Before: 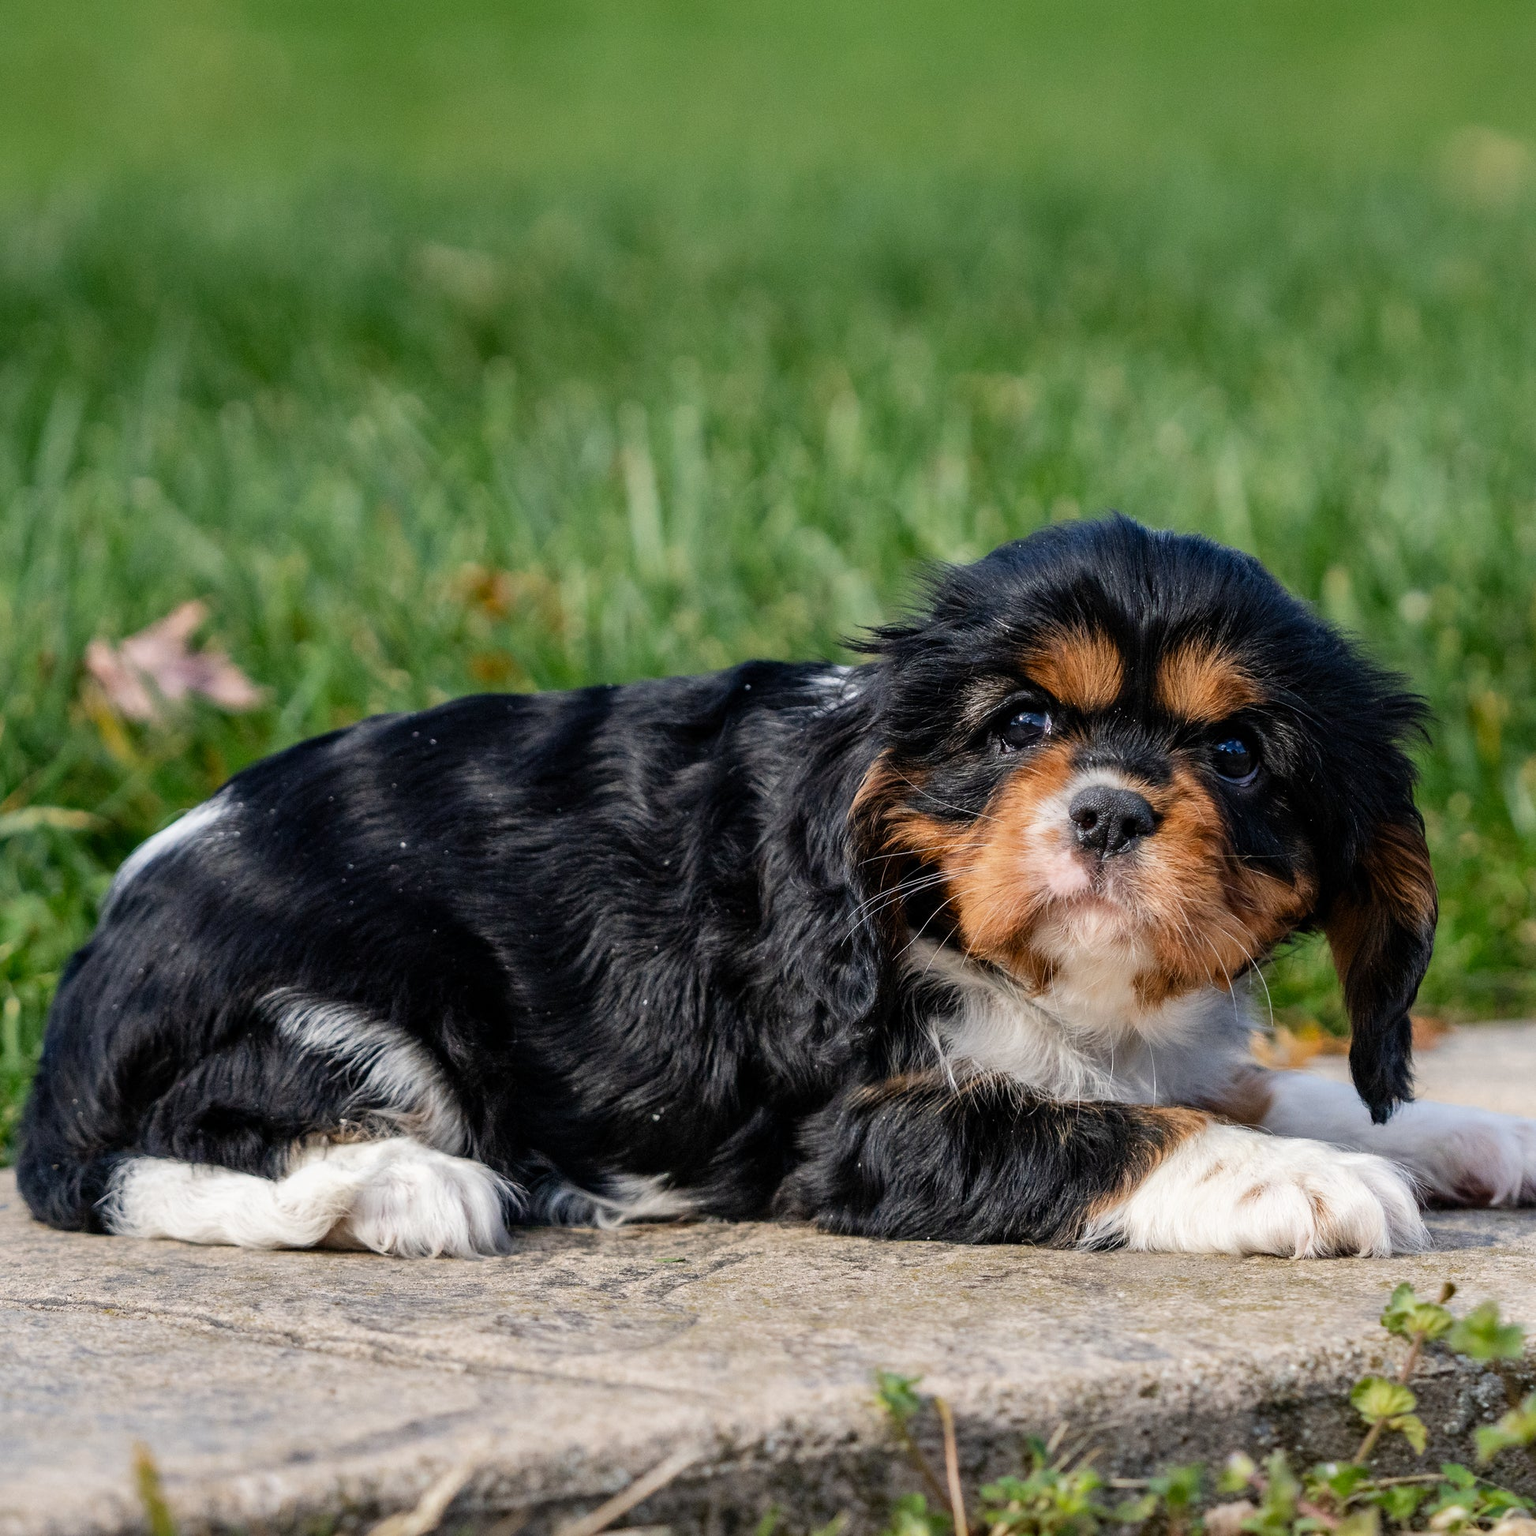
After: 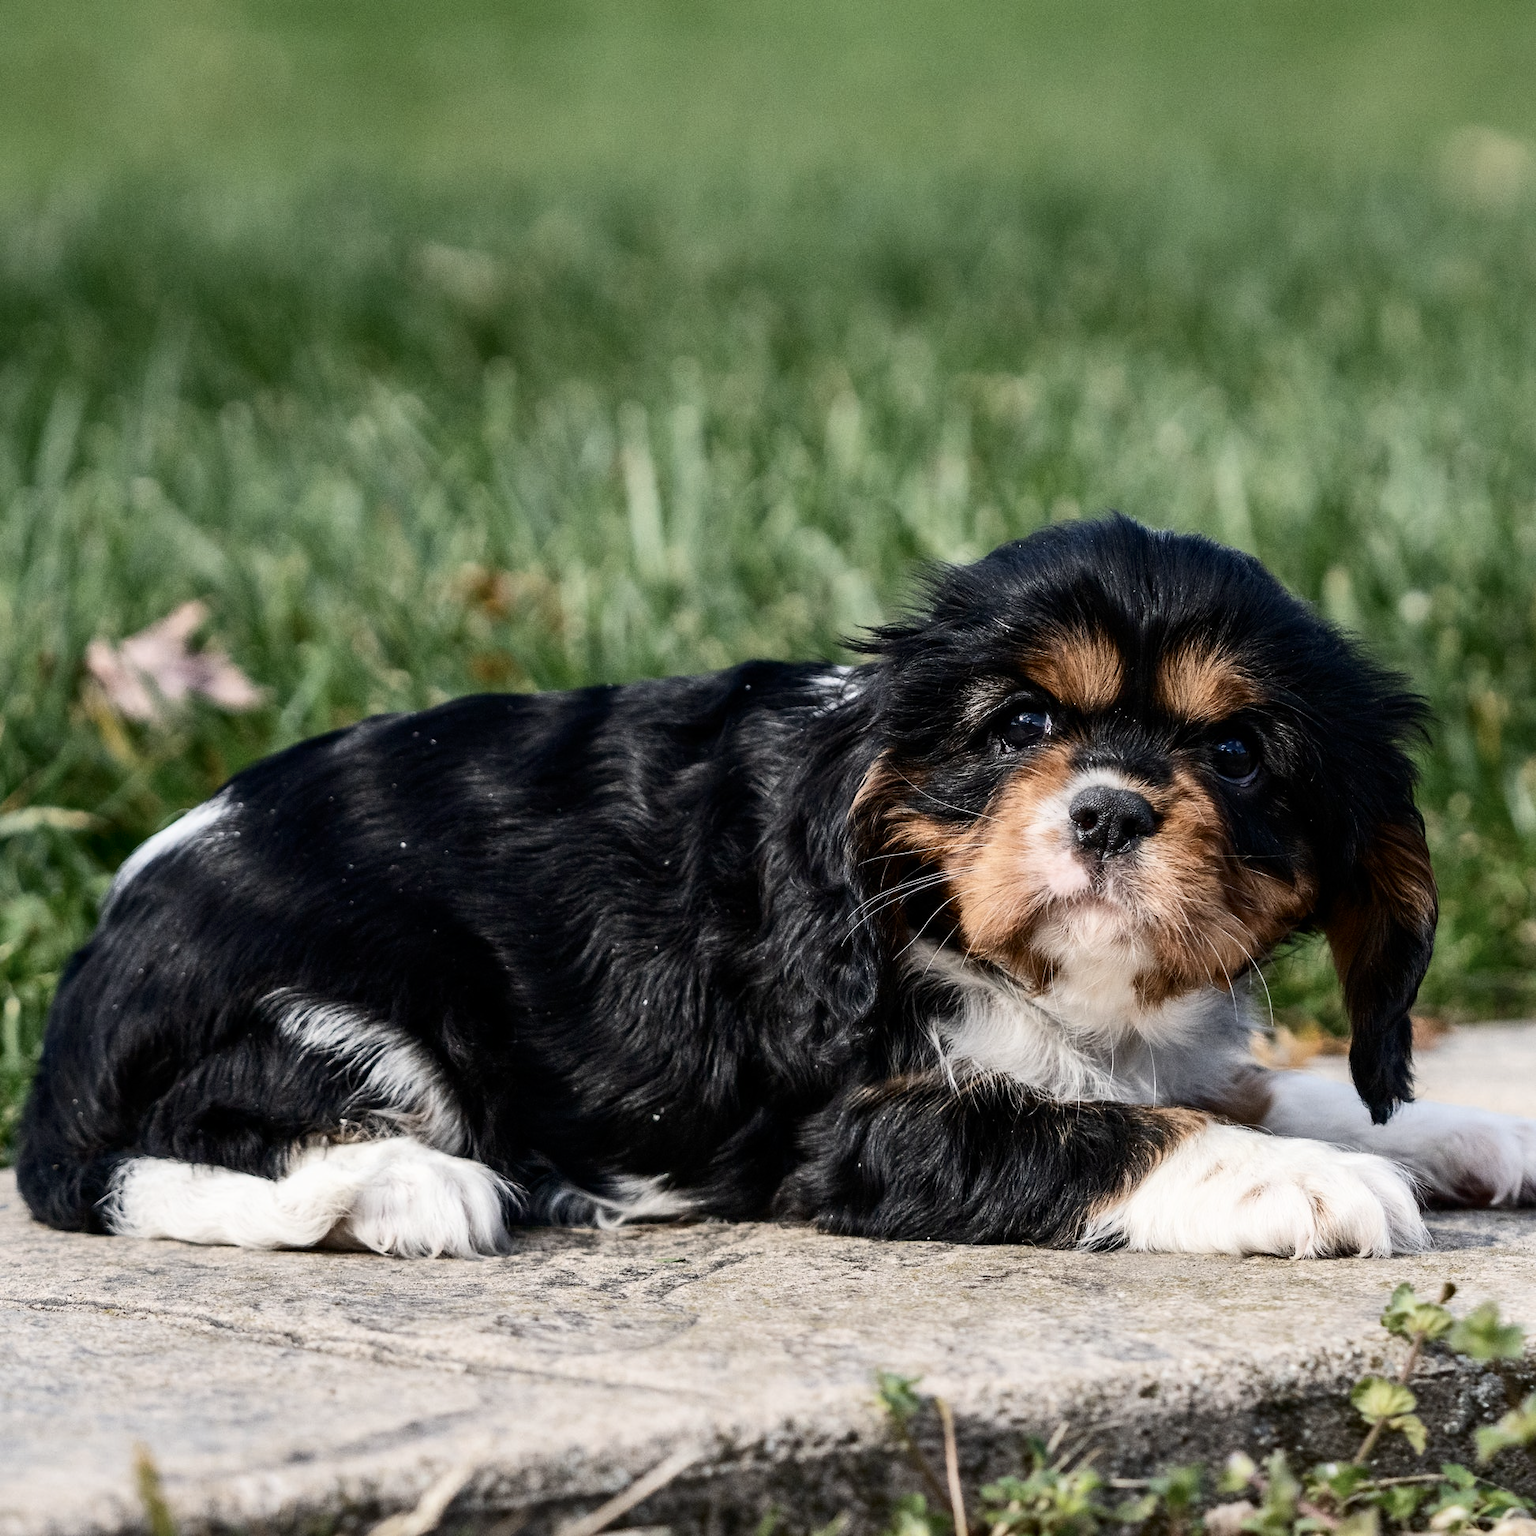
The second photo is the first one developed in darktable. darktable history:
contrast brightness saturation: contrast 0.249, saturation -0.307
